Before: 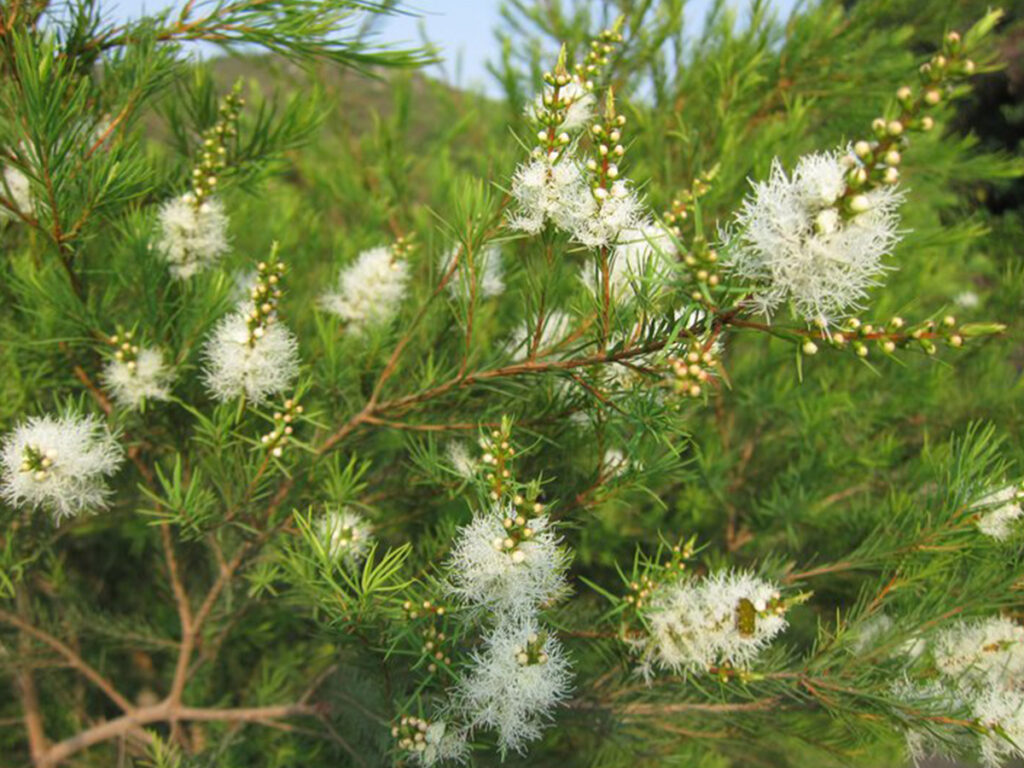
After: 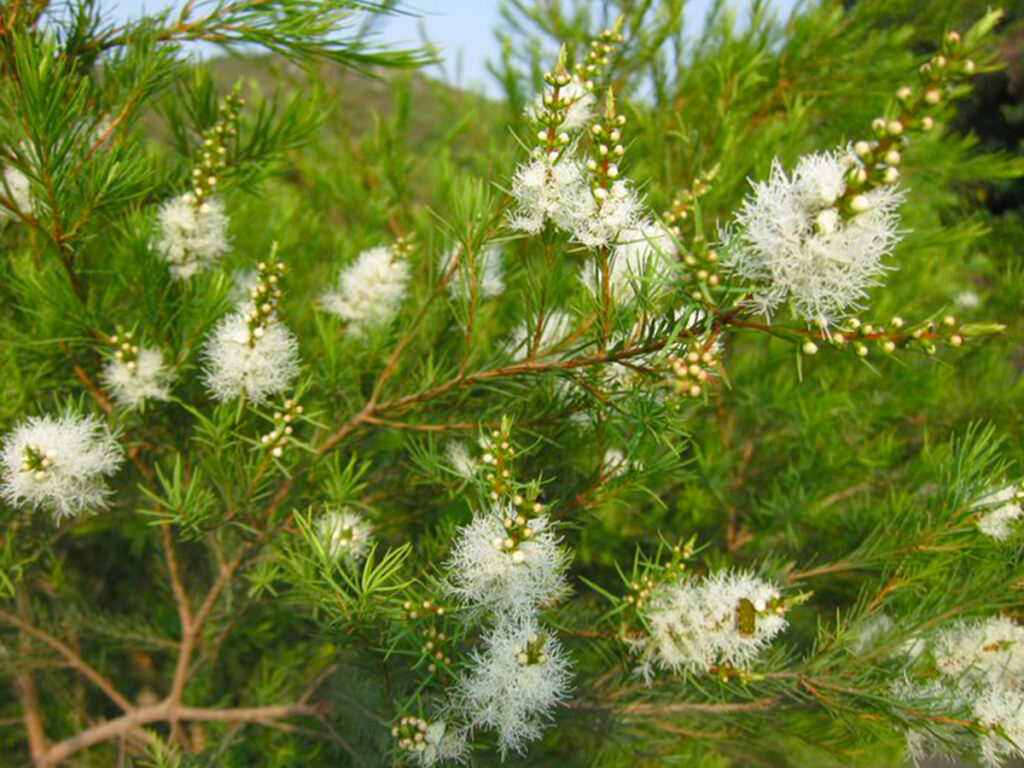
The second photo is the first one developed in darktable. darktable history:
color balance rgb: perceptual saturation grading › global saturation 15.729%, perceptual saturation grading › highlights -19.164%, perceptual saturation grading › shadows 19.825%
